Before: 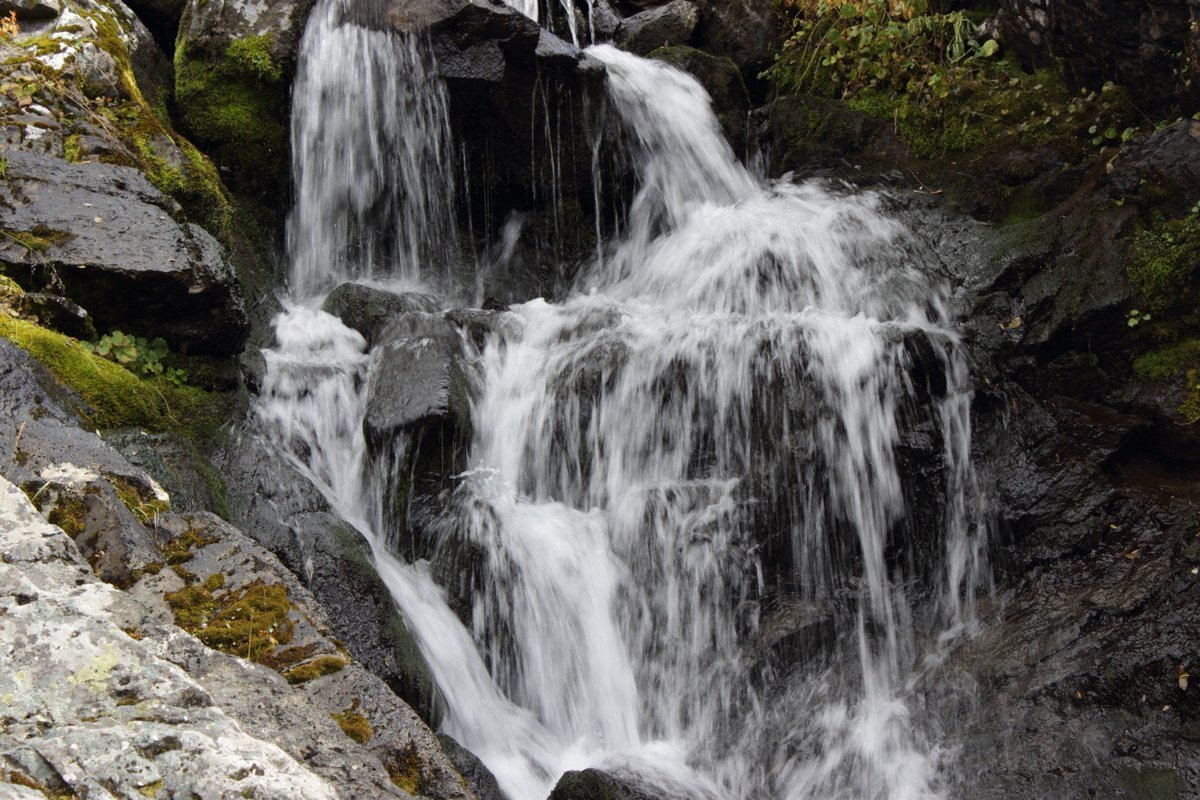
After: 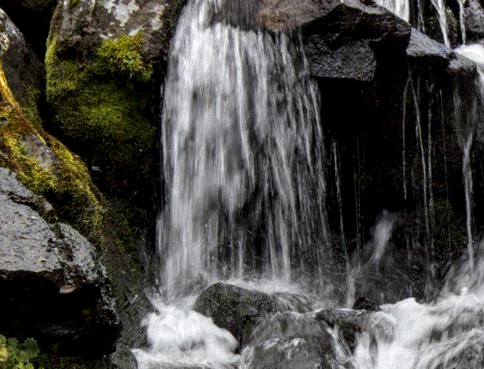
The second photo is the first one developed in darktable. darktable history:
crop and rotate: left 10.818%, top 0.116%, right 48.829%, bottom 53.651%
color zones: curves: ch1 [(0.239, 0.552) (0.75, 0.5)]; ch2 [(0.25, 0.462) (0.749, 0.457)]
local contrast: detail 144%
